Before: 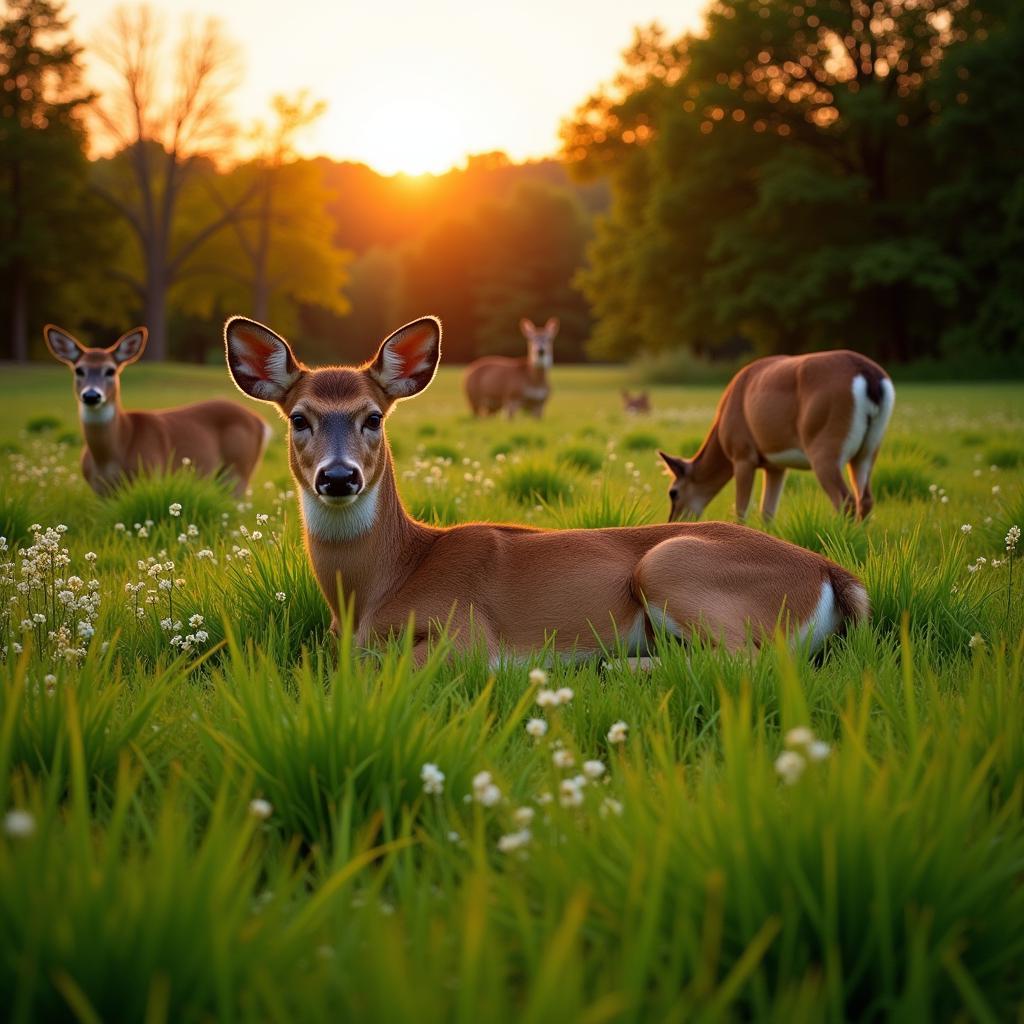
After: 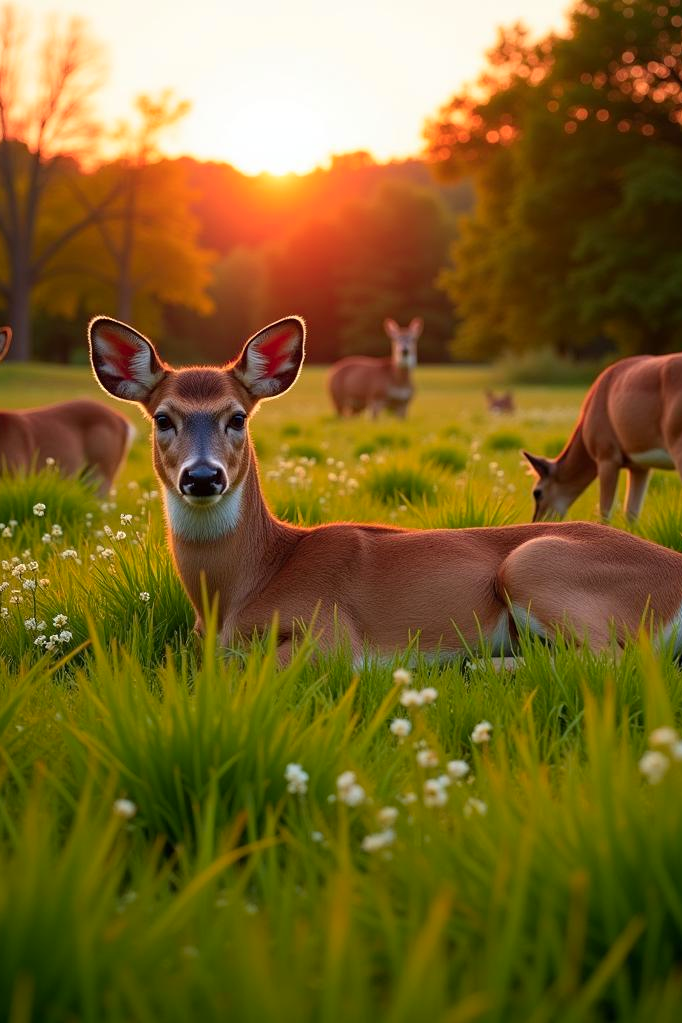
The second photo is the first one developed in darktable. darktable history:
crop and rotate: left 13.348%, right 20.045%
color zones: curves: ch1 [(0.235, 0.558) (0.75, 0.5)]; ch2 [(0.25, 0.462) (0.749, 0.457)]
